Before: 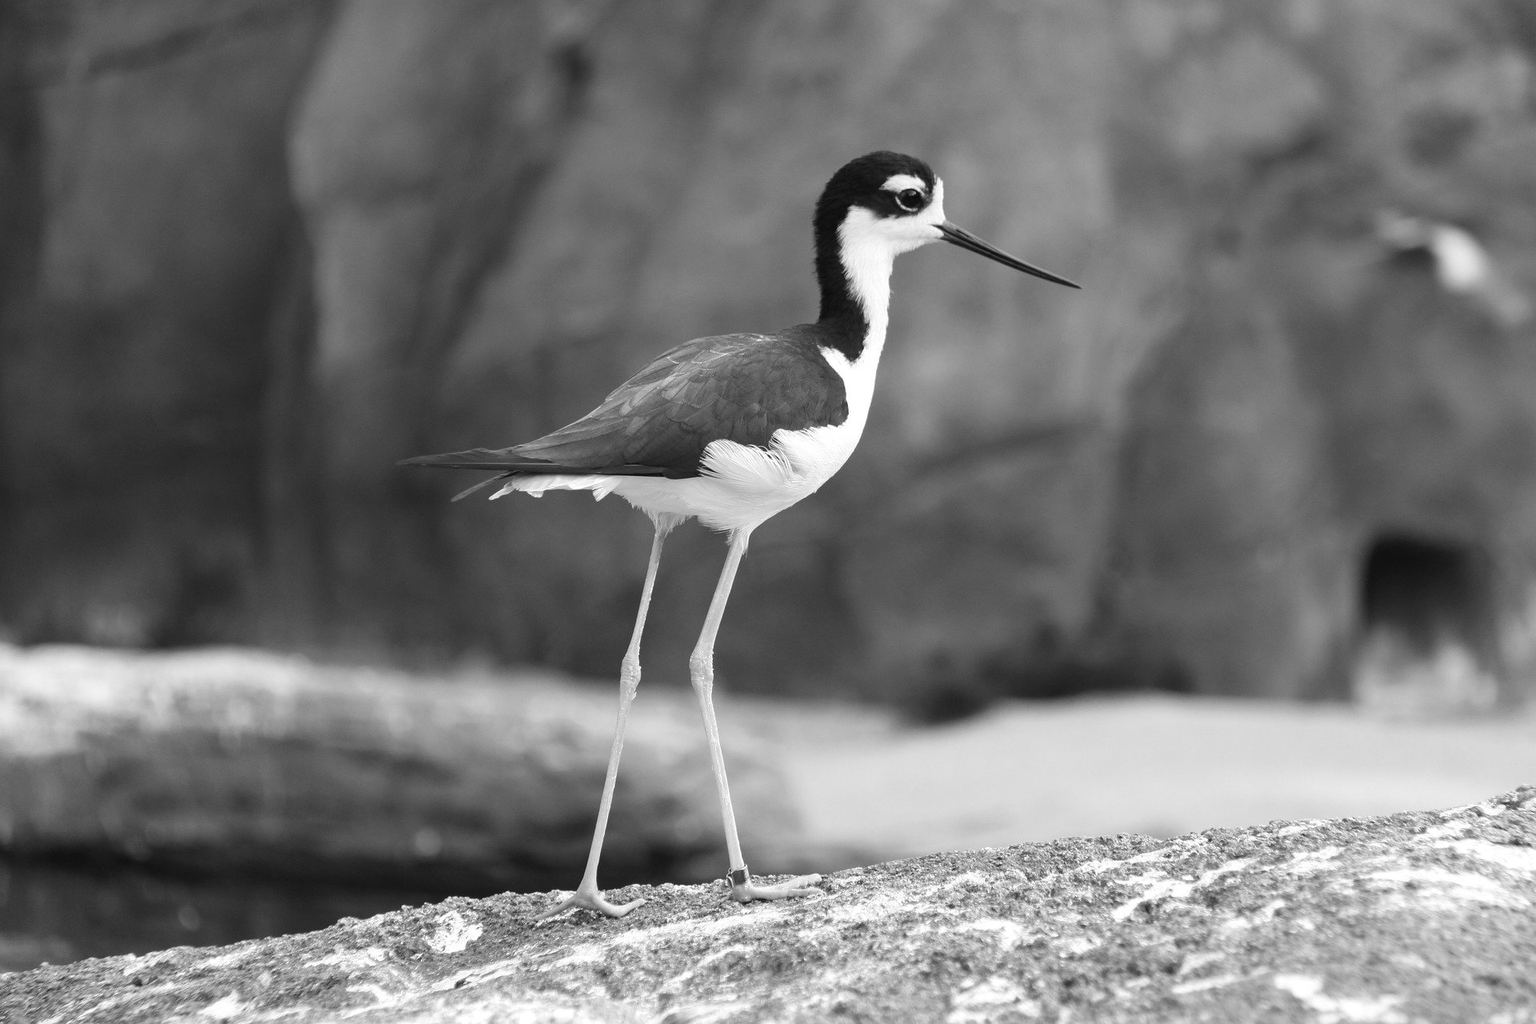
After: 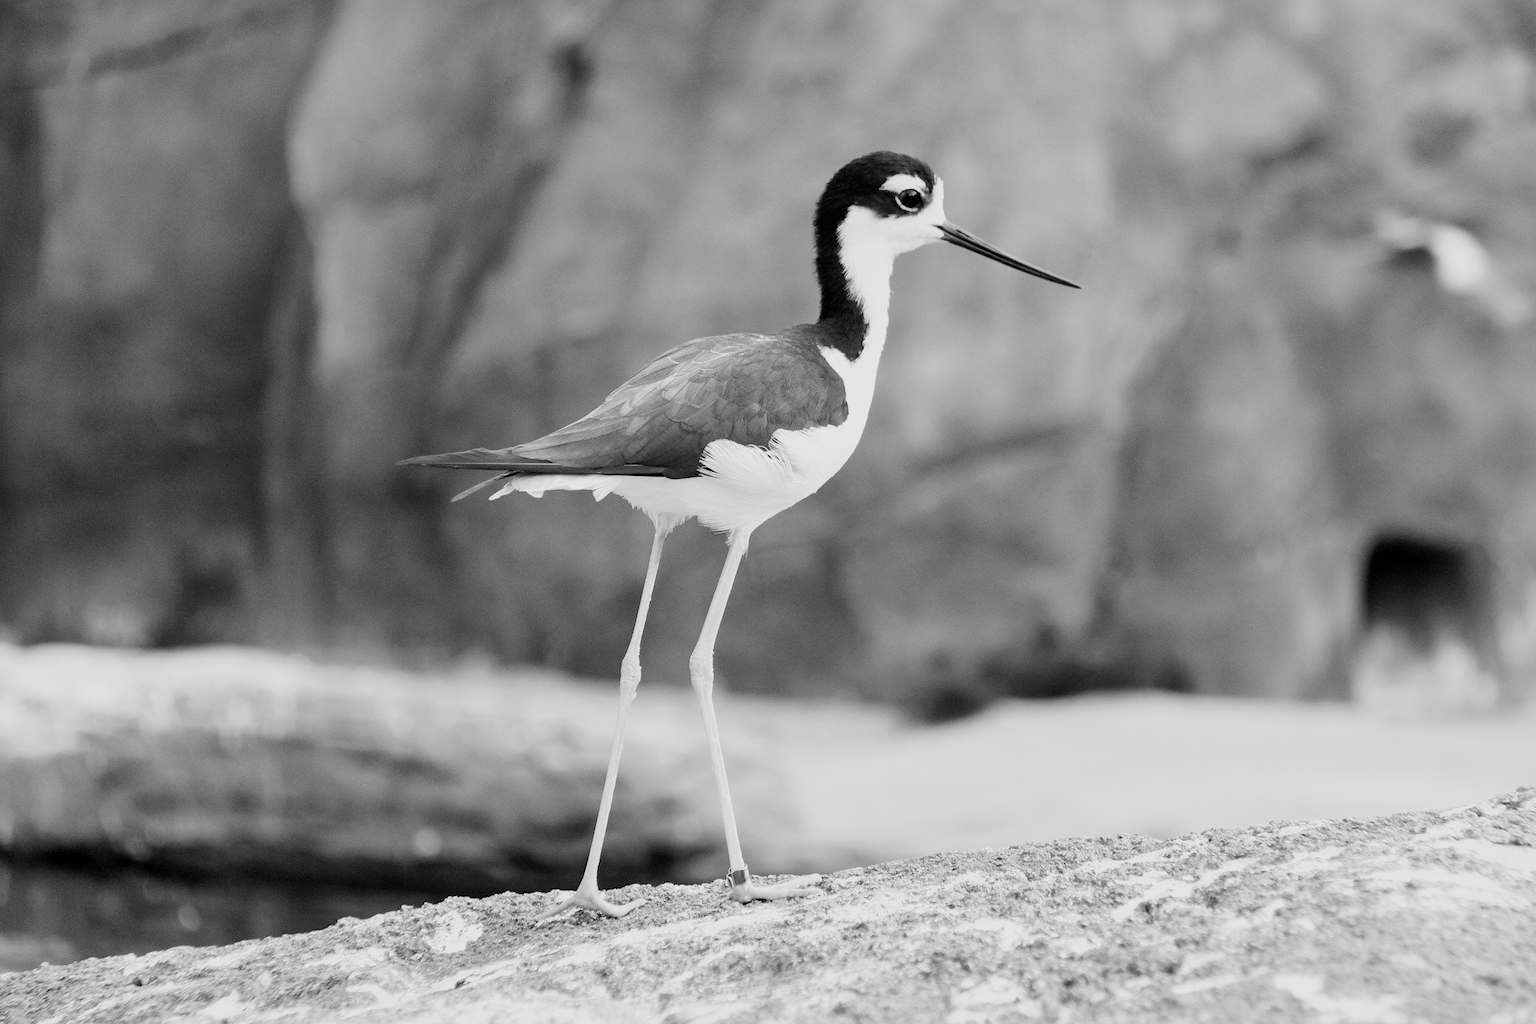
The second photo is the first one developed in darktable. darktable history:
exposure: exposure 1 EV, compensate highlight preservation false
color balance rgb: perceptual saturation grading › global saturation 19.349%, global vibrance 20%
filmic rgb: black relative exposure -6.14 EV, white relative exposure 6.96 EV, hardness 2.23
tone equalizer: on, module defaults
local contrast: mode bilateral grid, contrast 20, coarseness 49, detail 119%, midtone range 0.2
